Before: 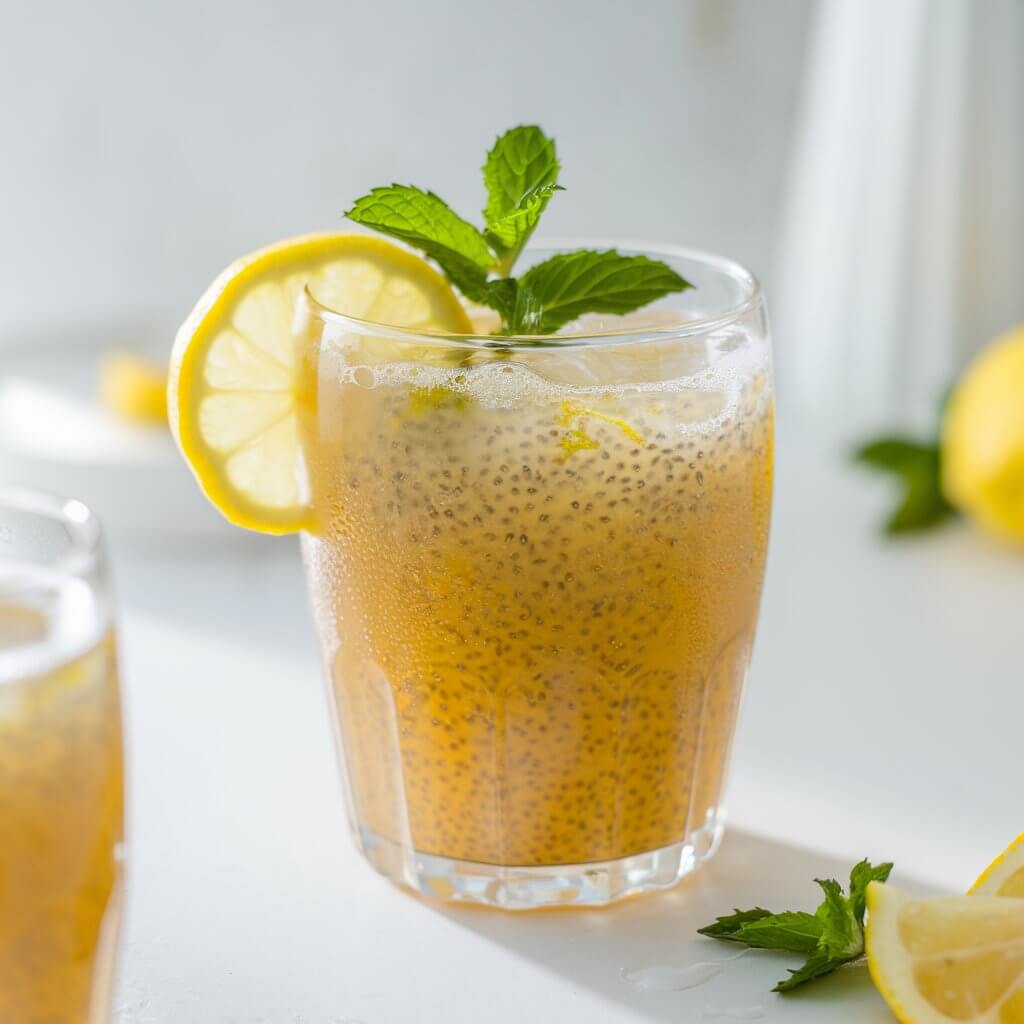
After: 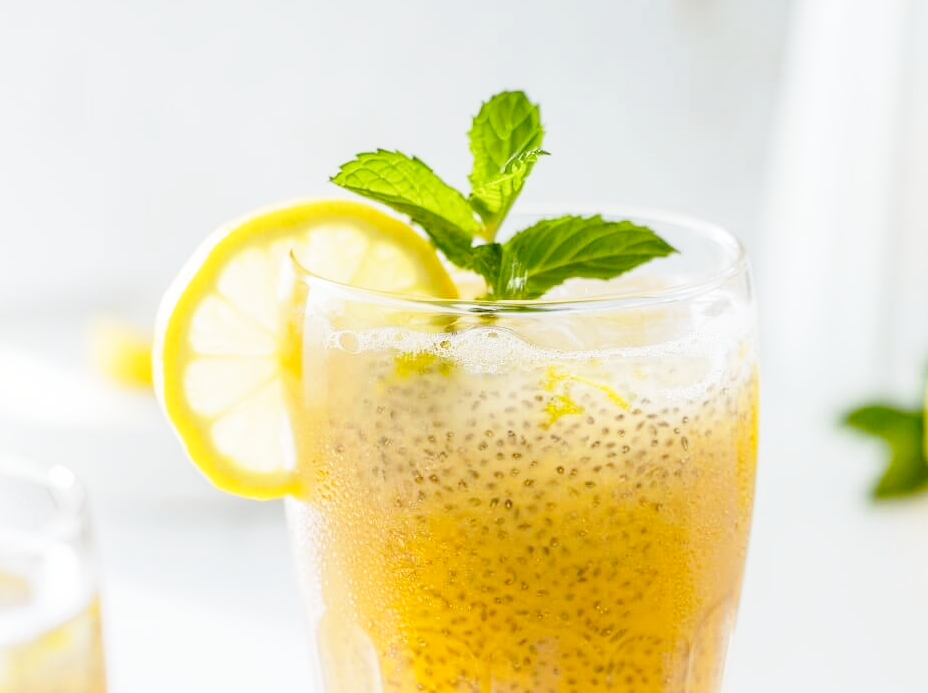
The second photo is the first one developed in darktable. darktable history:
base curve: curves: ch0 [(0, 0) (0.028, 0.03) (0.121, 0.232) (0.46, 0.748) (0.859, 0.968) (1, 1)], preserve colors none
crop: left 1.509%, top 3.452%, right 7.696%, bottom 28.452%
